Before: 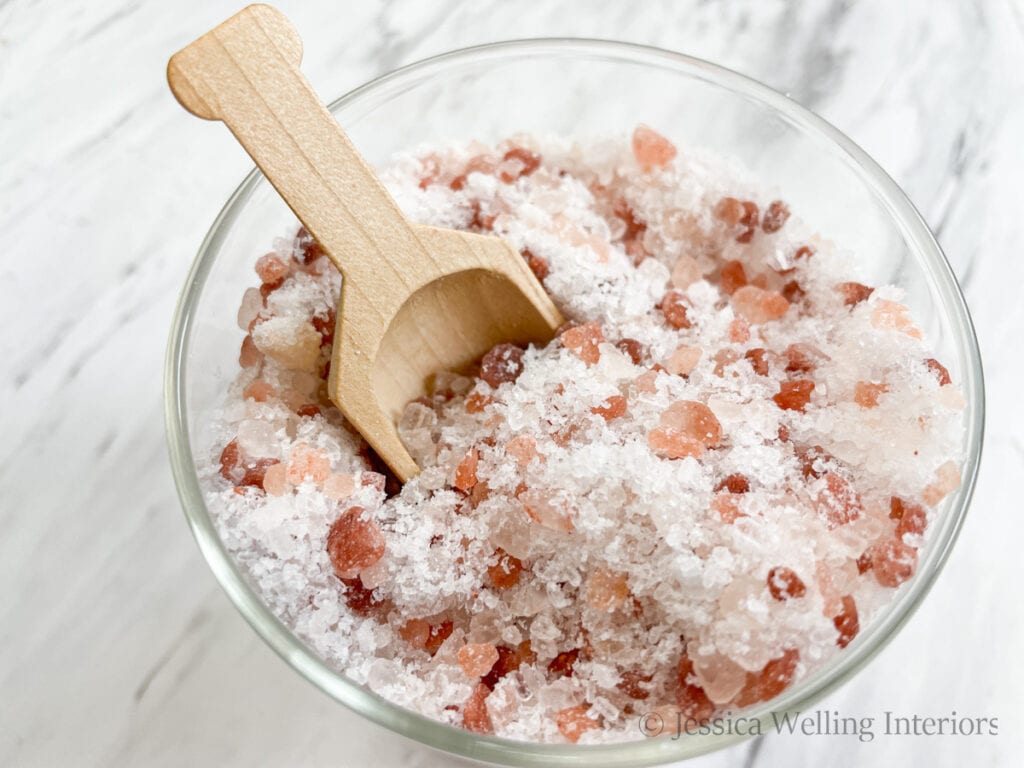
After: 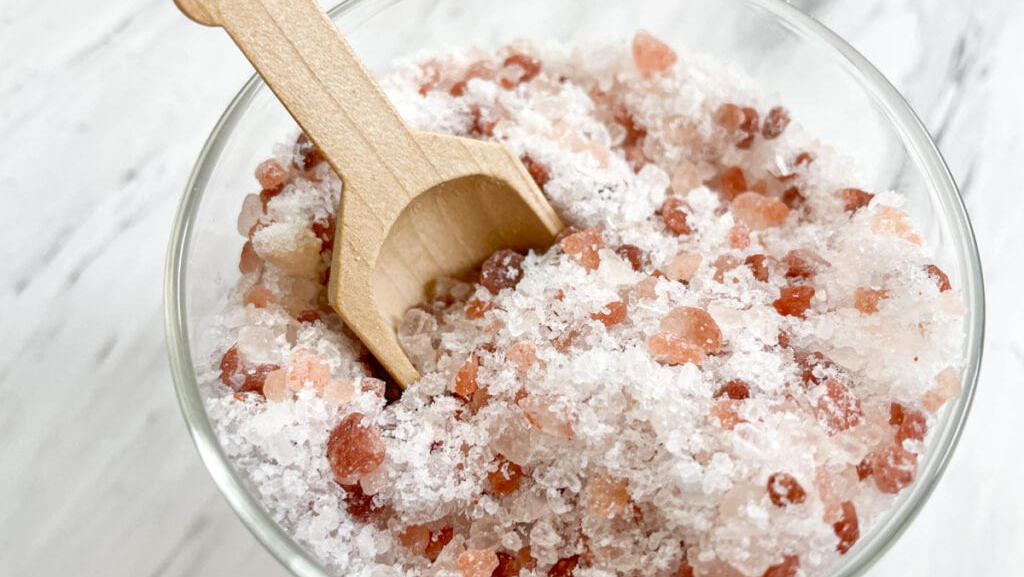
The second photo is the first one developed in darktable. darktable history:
crop and rotate: top 12.24%, bottom 12.542%
local contrast: mode bilateral grid, contrast 21, coarseness 51, detail 120%, midtone range 0.2
